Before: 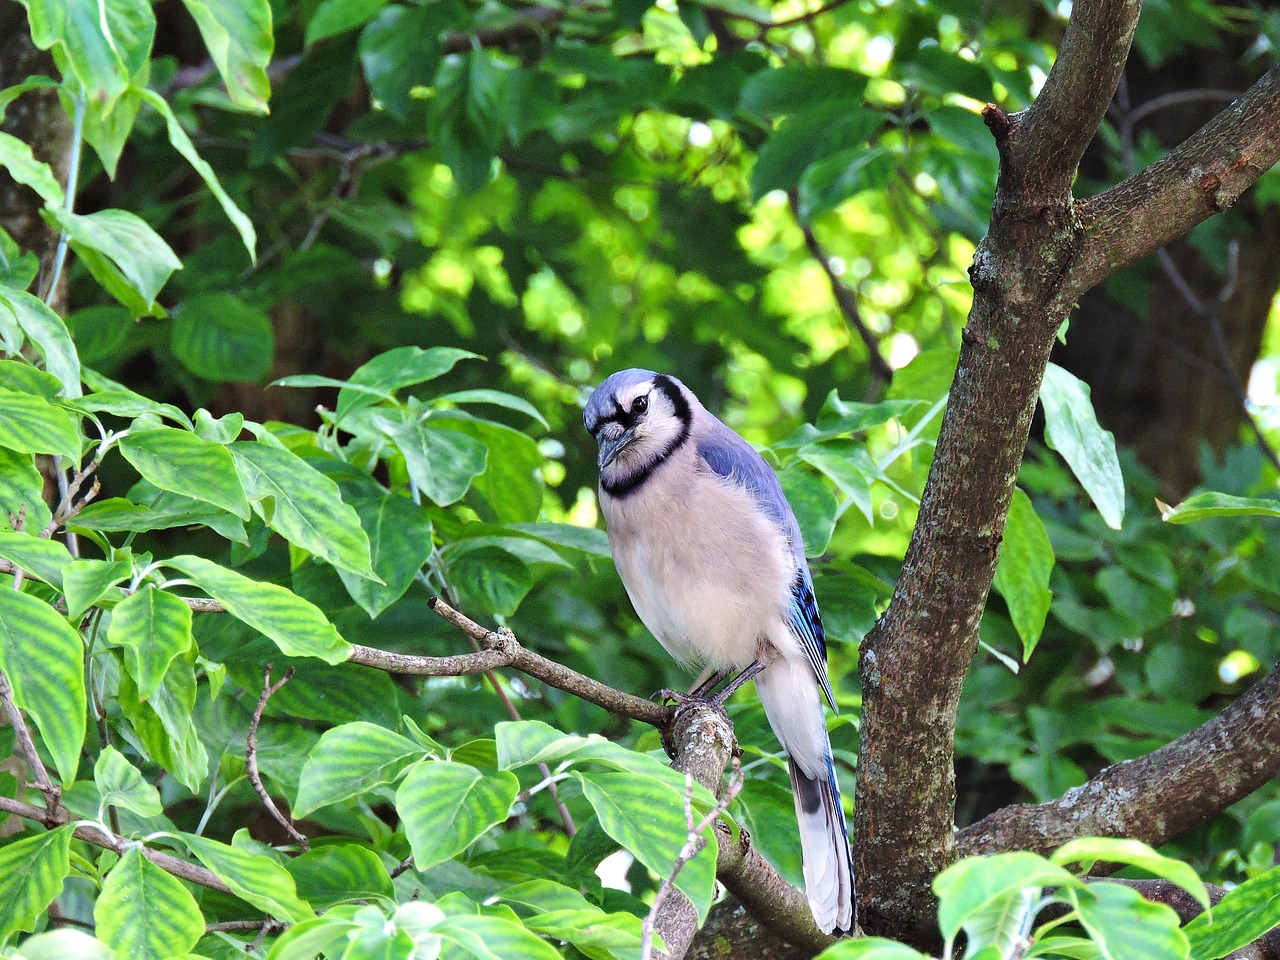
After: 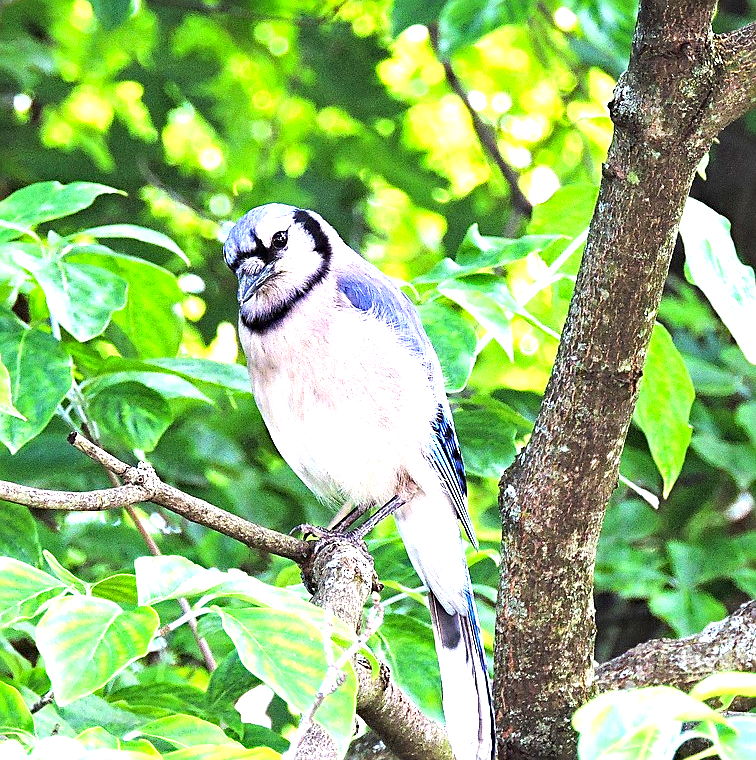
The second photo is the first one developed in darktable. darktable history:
exposure: black level correction 0, exposure 1.389 EV, compensate highlight preservation false
crop and rotate: left 28.157%, top 17.254%, right 12.726%, bottom 3.505%
haze removal: compatibility mode true, adaptive false
sharpen: on, module defaults
